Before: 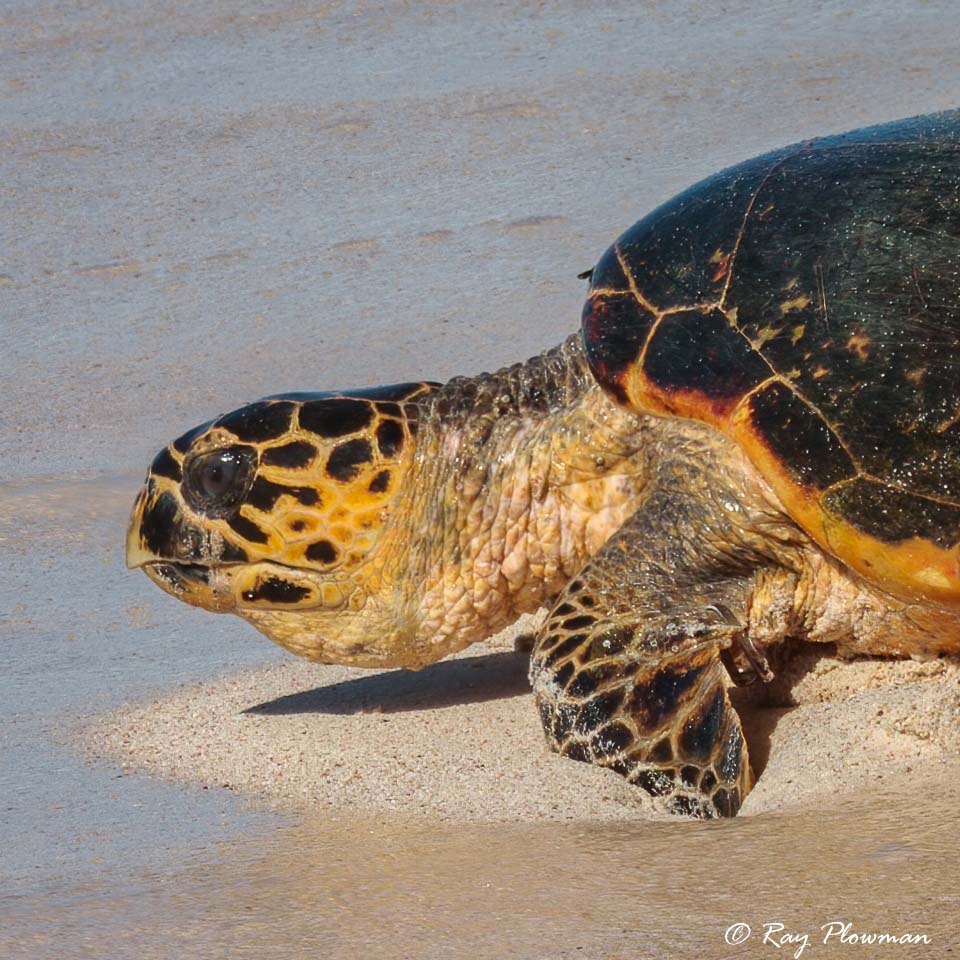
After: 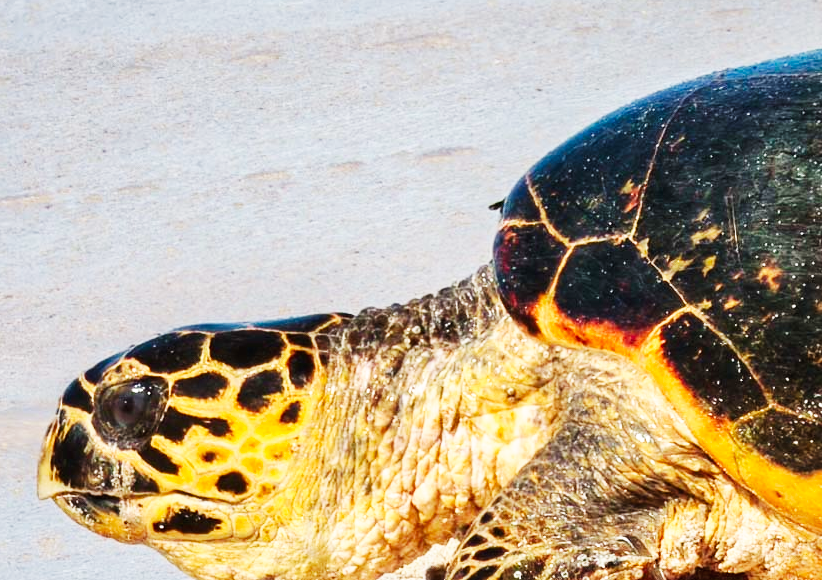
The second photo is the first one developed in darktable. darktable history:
base curve: curves: ch0 [(0, 0) (0.007, 0.004) (0.027, 0.03) (0.046, 0.07) (0.207, 0.54) (0.442, 0.872) (0.673, 0.972) (1, 1)], preserve colors none
crop and rotate: left 9.345%, top 7.22%, right 4.982%, bottom 32.331%
shadows and highlights: shadows 52.34, highlights -28.23, soften with gaussian
